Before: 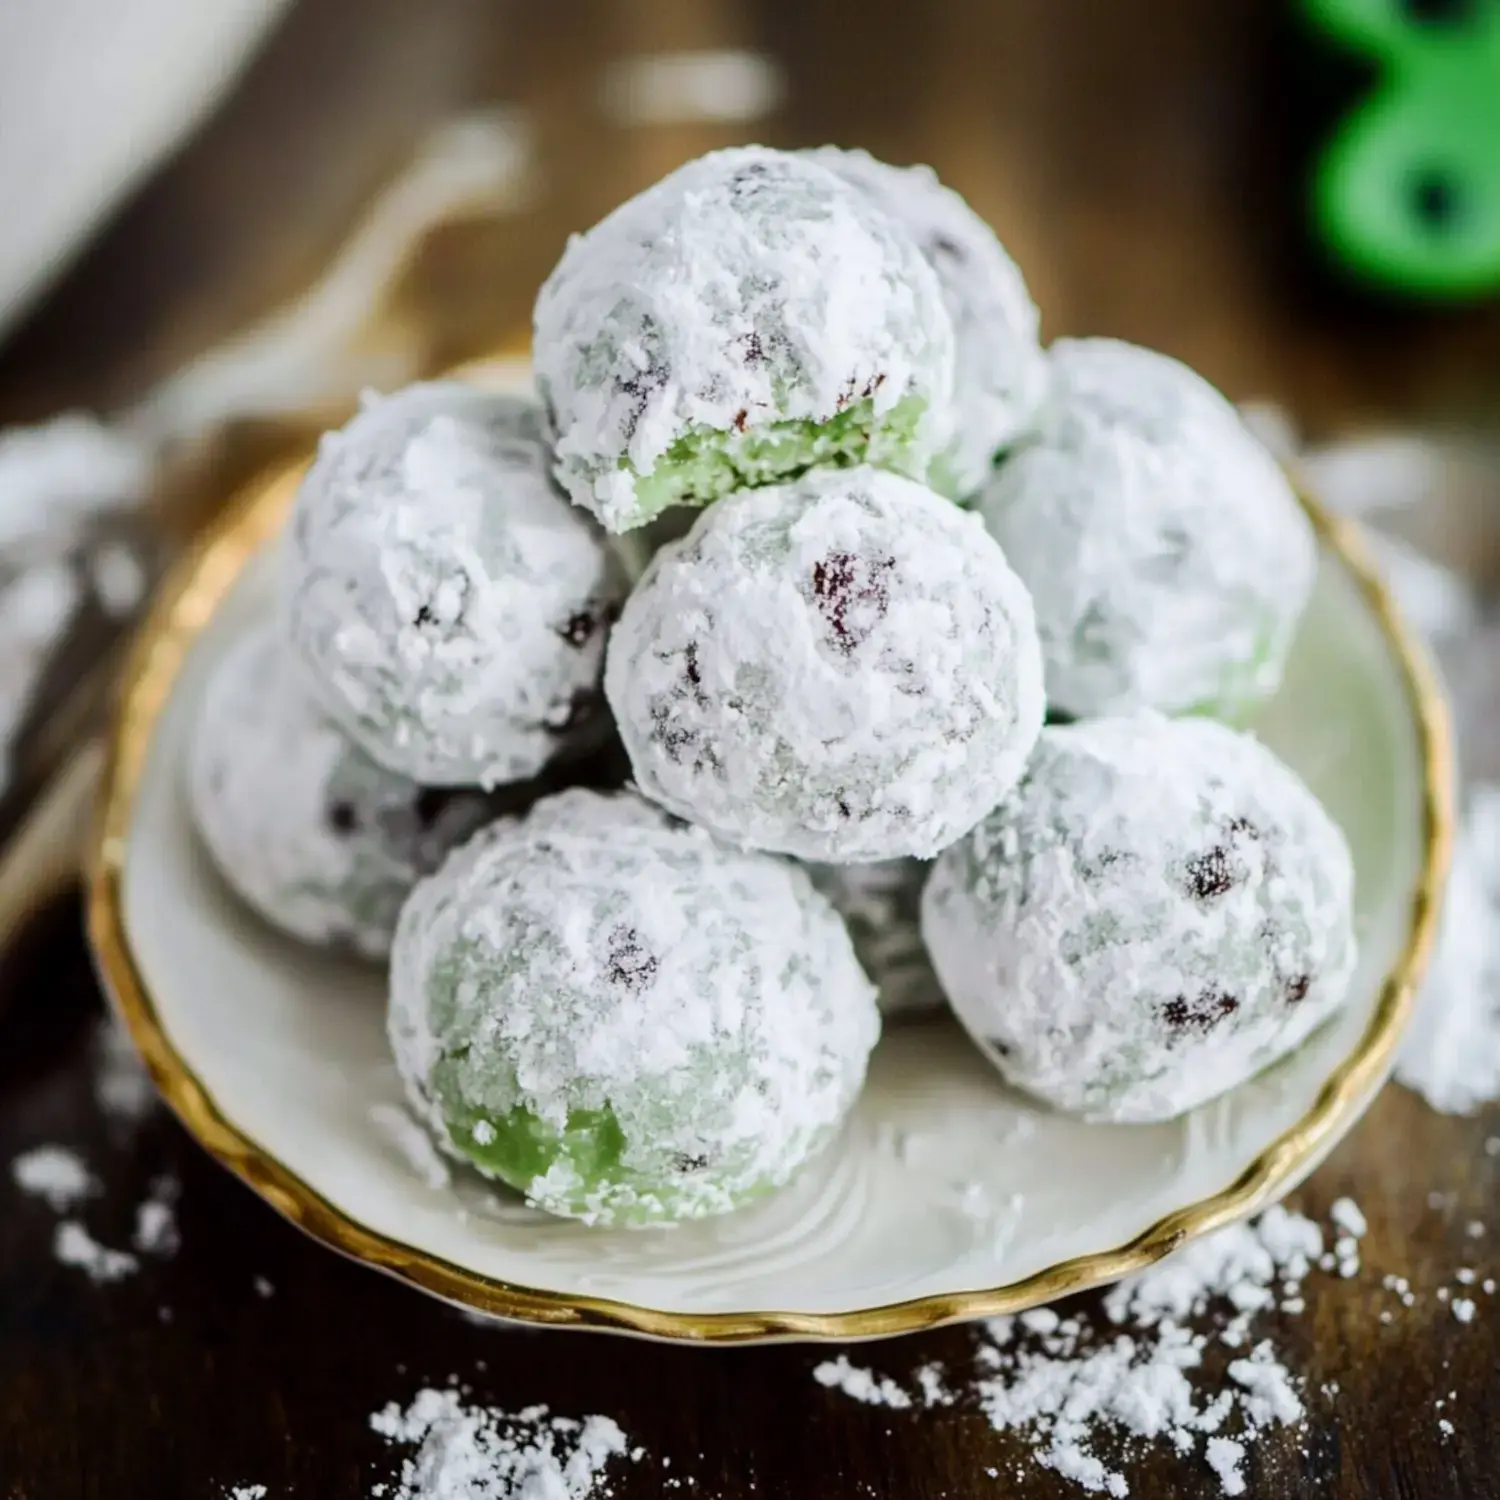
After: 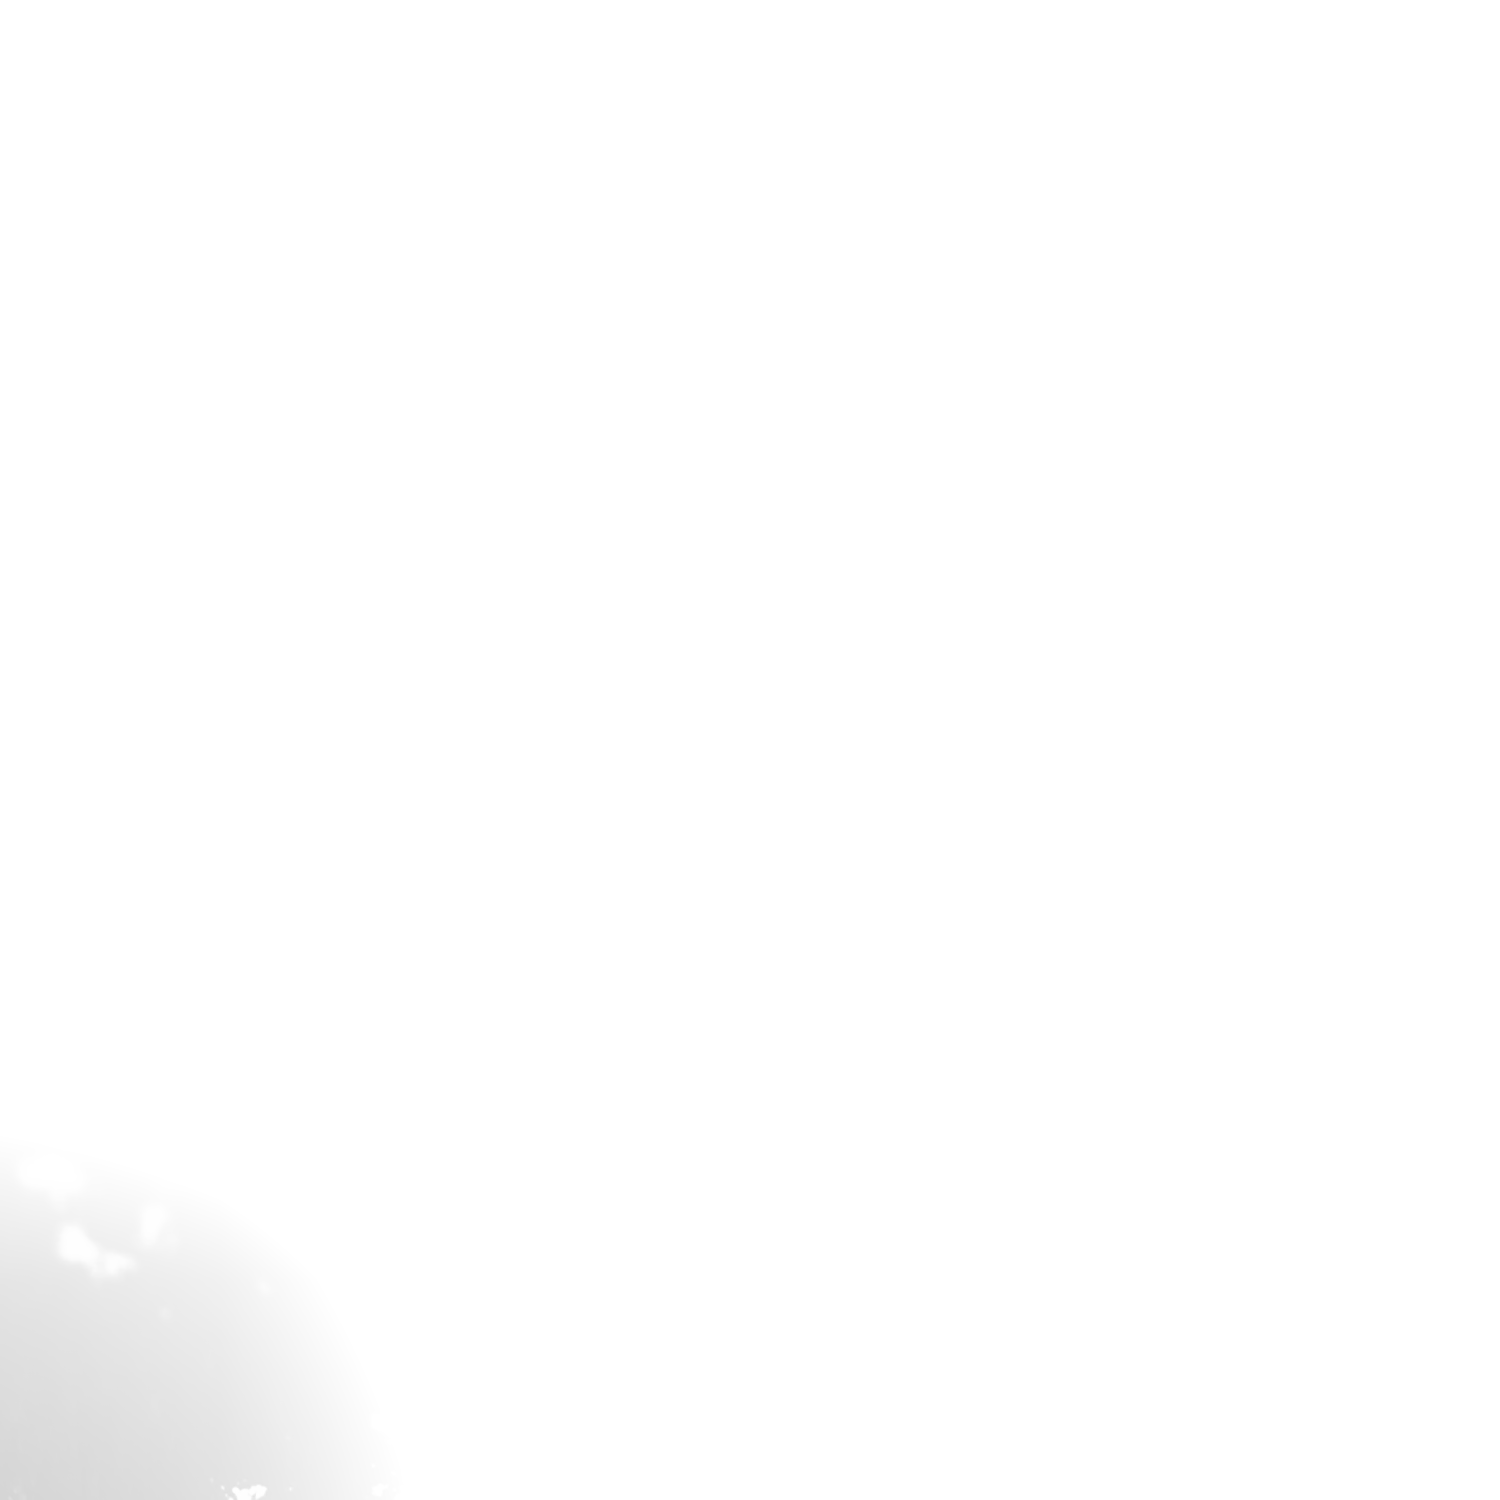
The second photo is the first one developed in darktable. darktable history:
sharpen: radius 1
monochrome: on, module defaults
contrast brightness saturation: contrast 0.53, brightness 0.47, saturation -1
bloom: size 85%, threshold 5%, strength 85%
